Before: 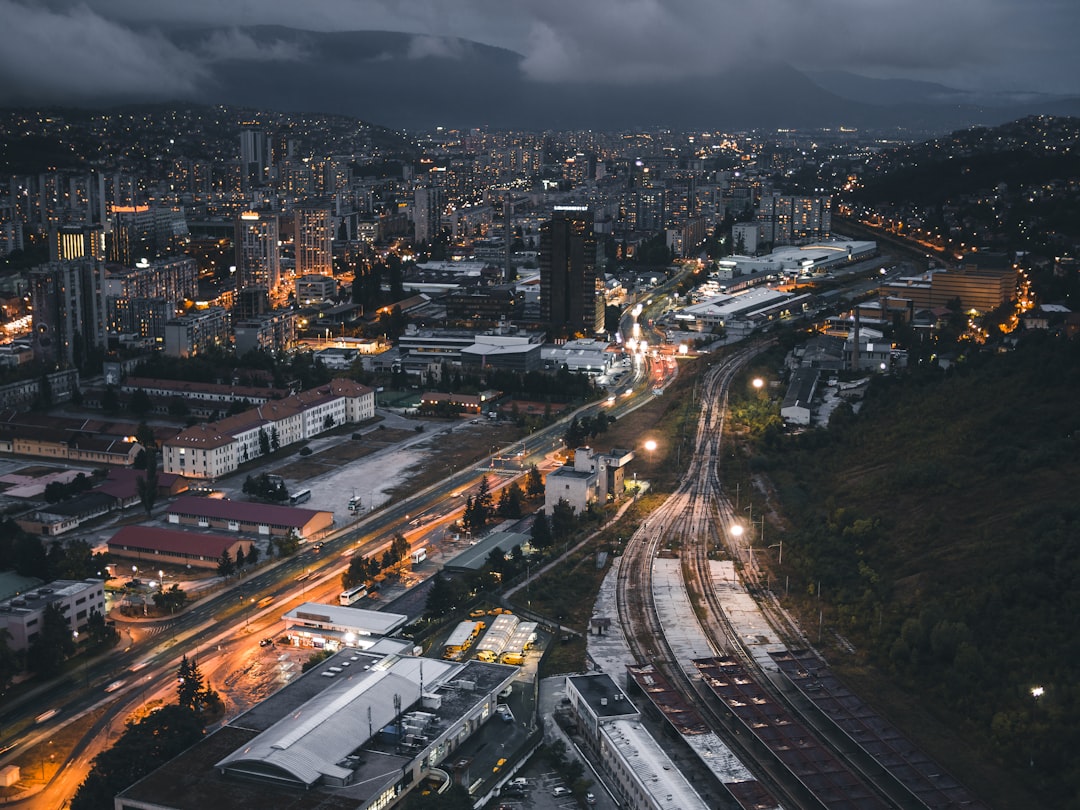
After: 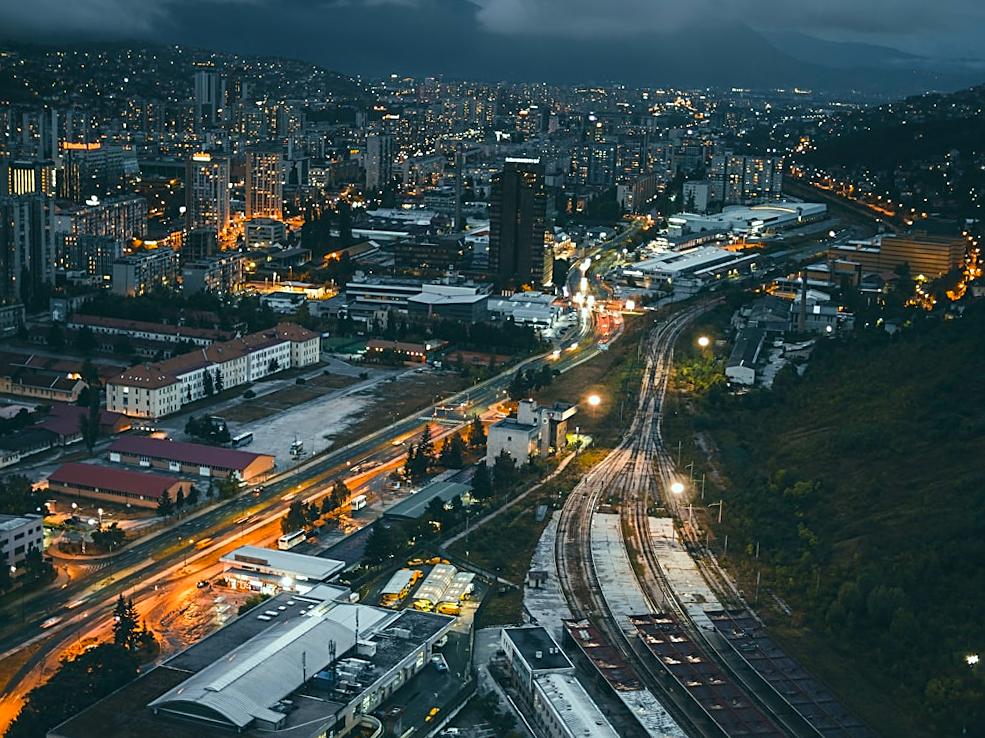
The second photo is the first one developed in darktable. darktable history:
sharpen: on, module defaults
crop and rotate: angle -1.96°, left 3.097%, top 4.154%, right 1.586%, bottom 0.529%
color correction: highlights a* -7.33, highlights b* 1.26, shadows a* -3.55, saturation 1.4
